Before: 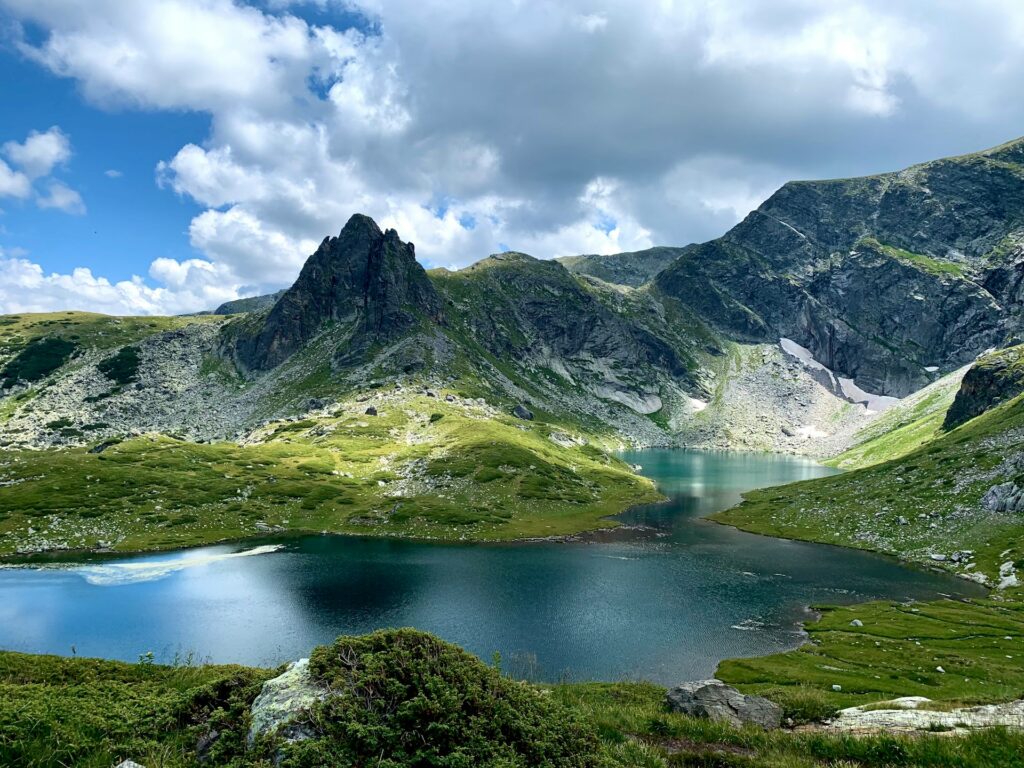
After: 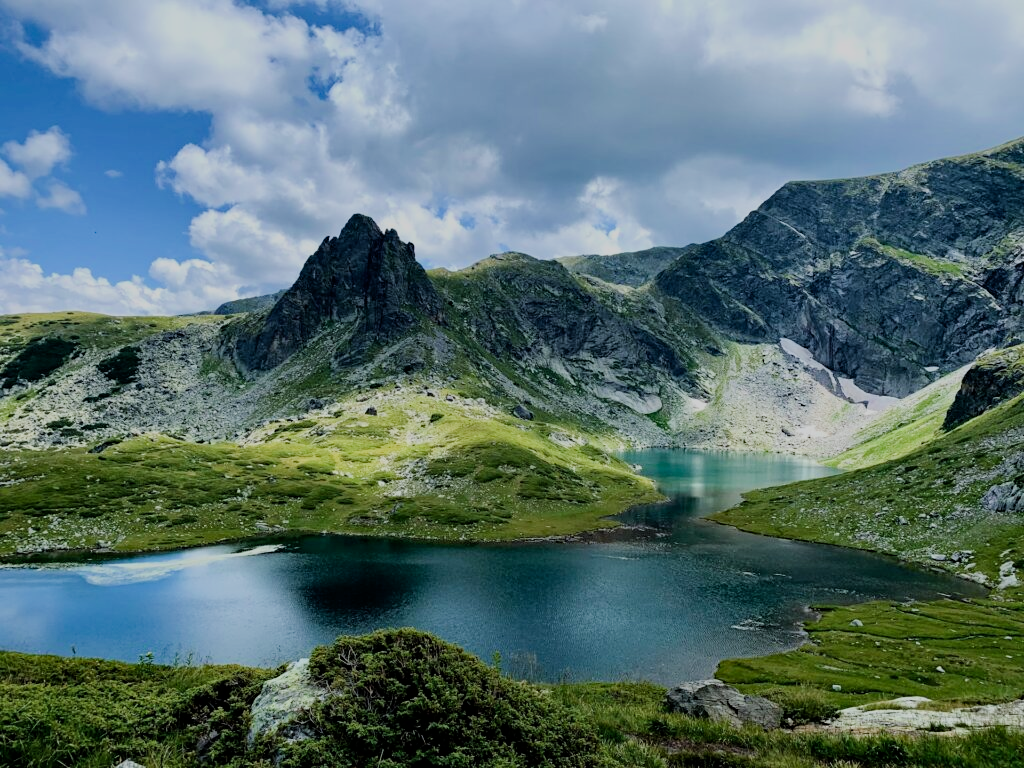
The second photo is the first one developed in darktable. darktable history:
white balance: red 0.988, blue 1.017
haze removal: compatibility mode true, adaptive false
tone equalizer: on, module defaults
filmic rgb: black relative exposure -6.98 EV, white relative exposure 5.63 EV, hardness 2.86
